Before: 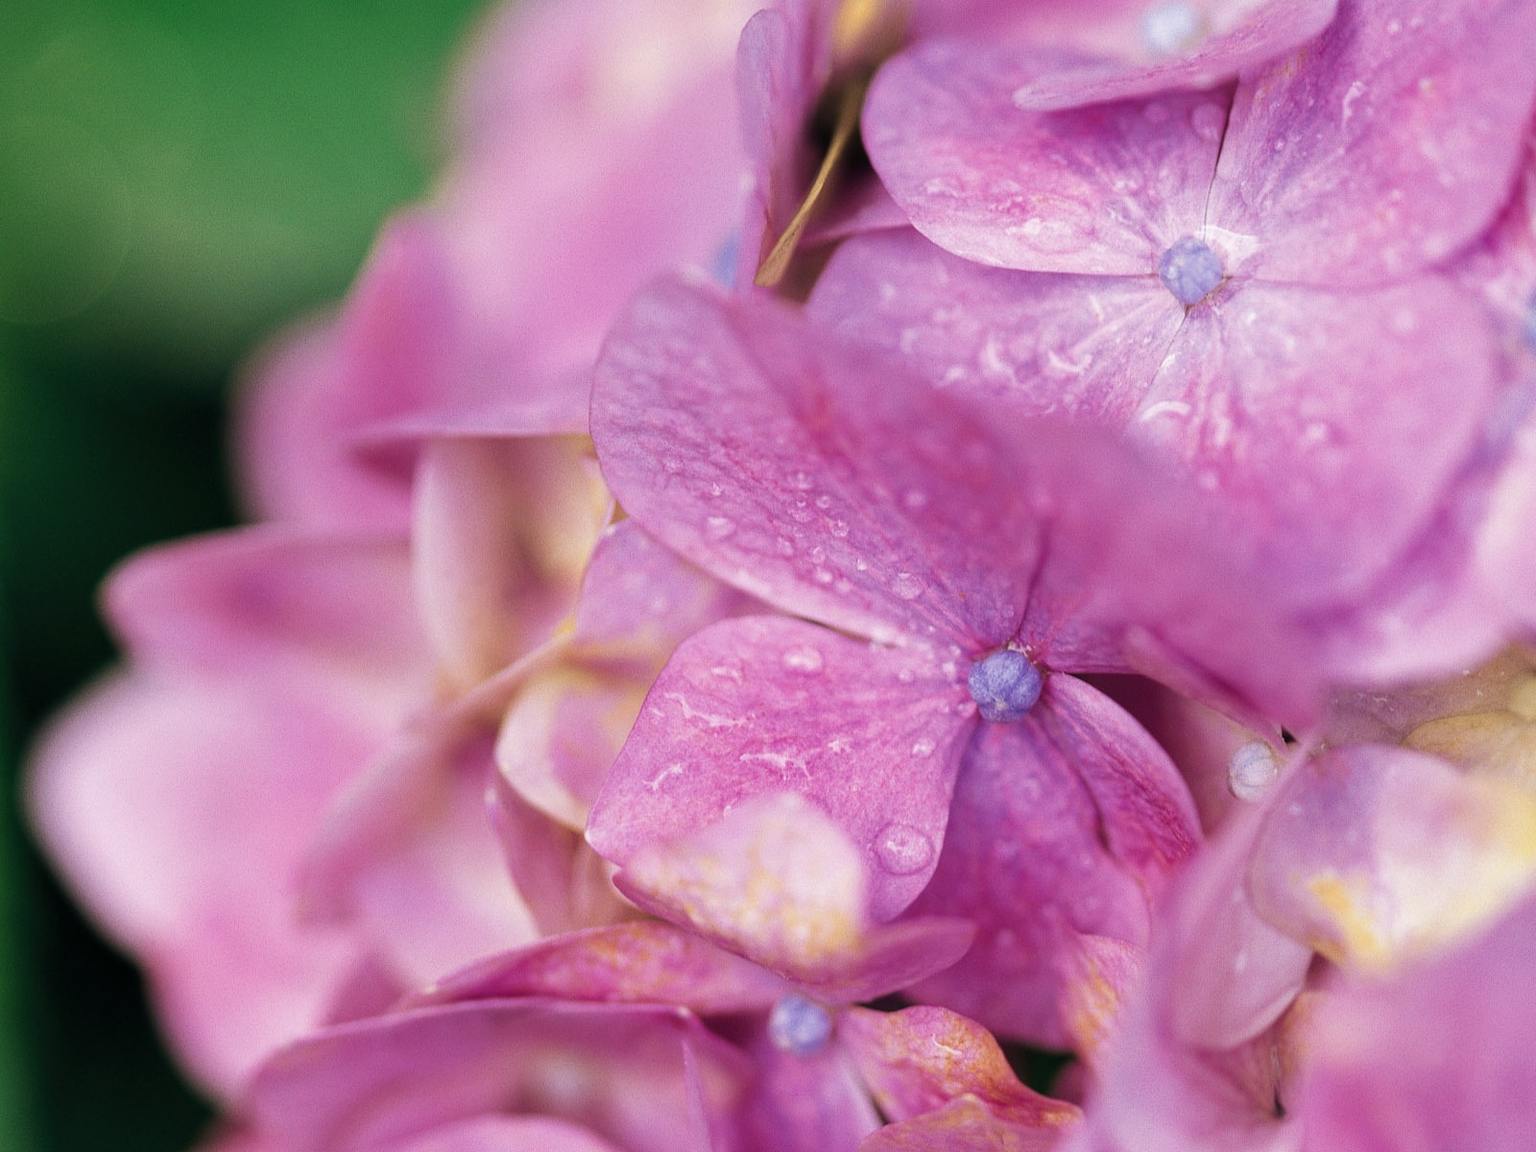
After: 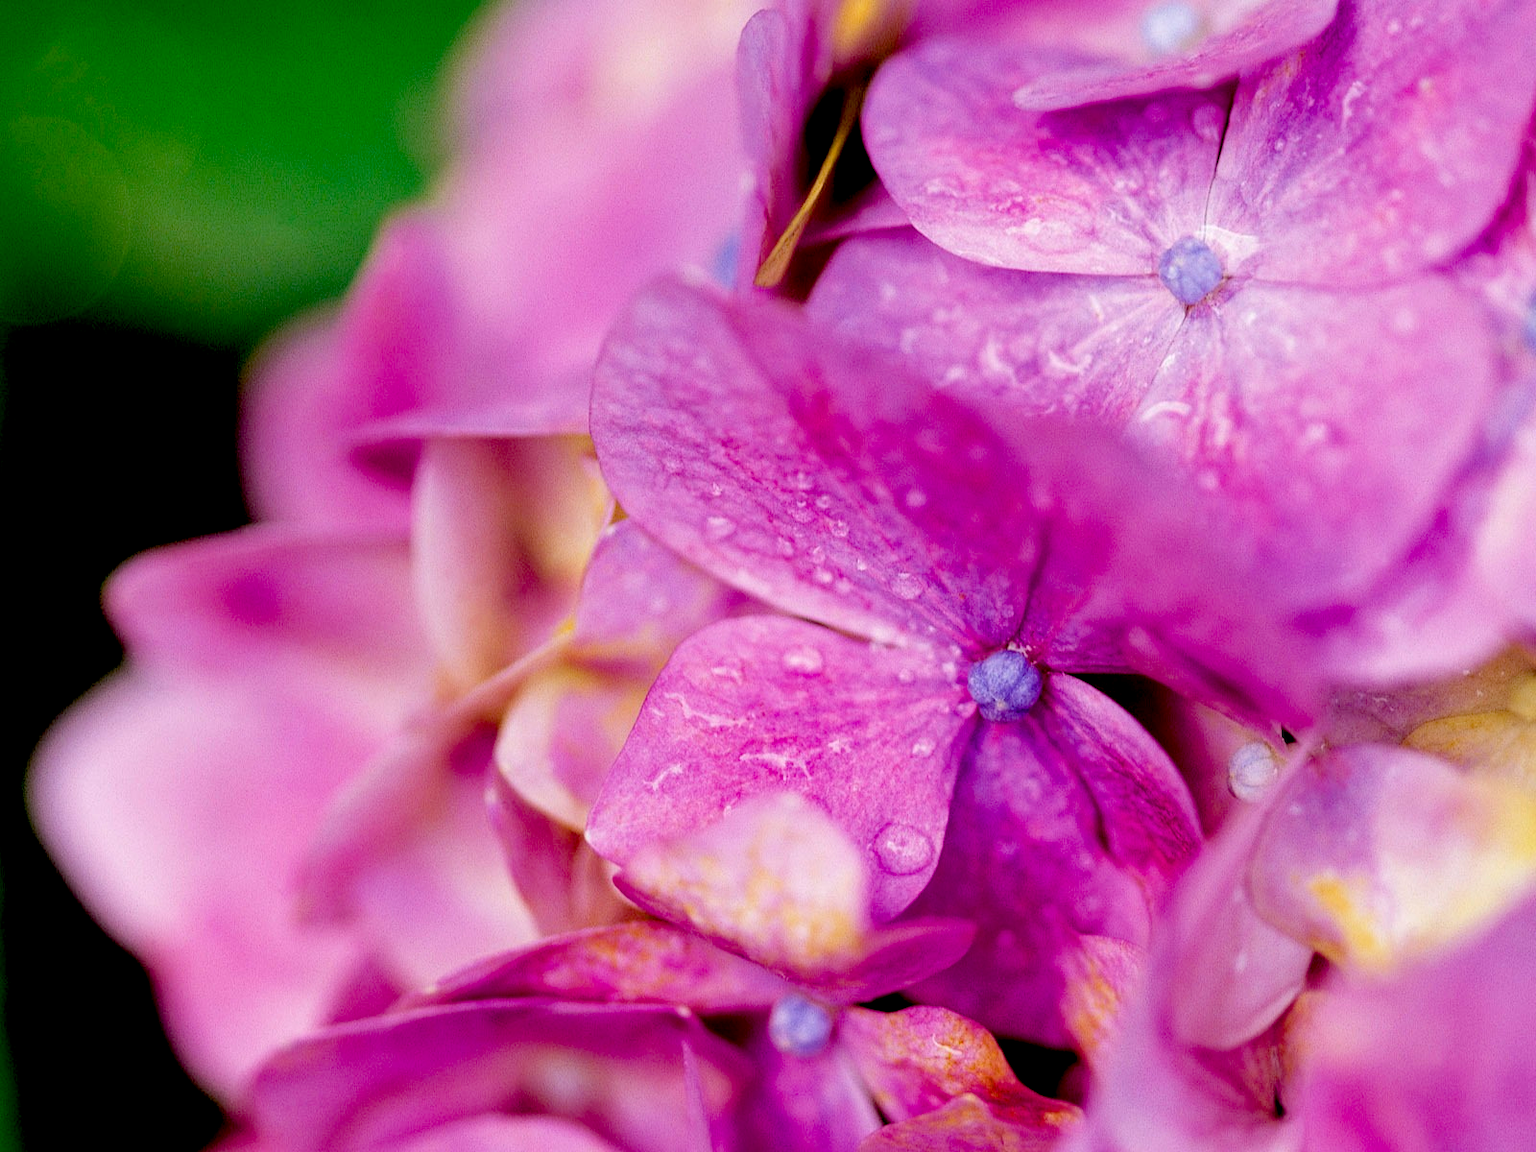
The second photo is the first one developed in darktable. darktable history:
color balance rgb: perceptual saturation grading › global saturation 25%, global vibrance 20%
exposure: black level correction 0.047, exposure 0.013 EV, compensate highlight preservation false
